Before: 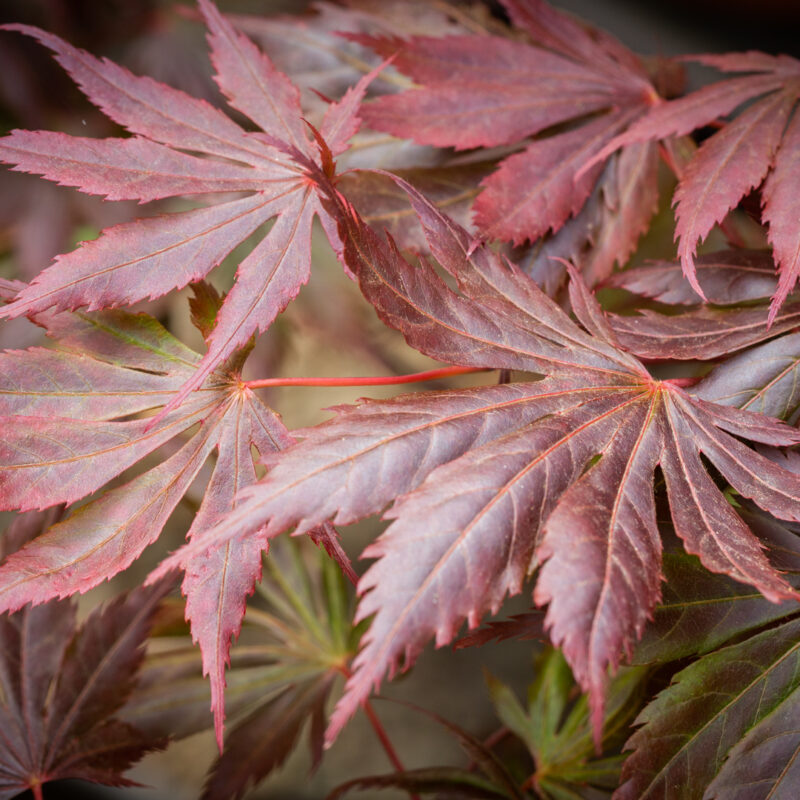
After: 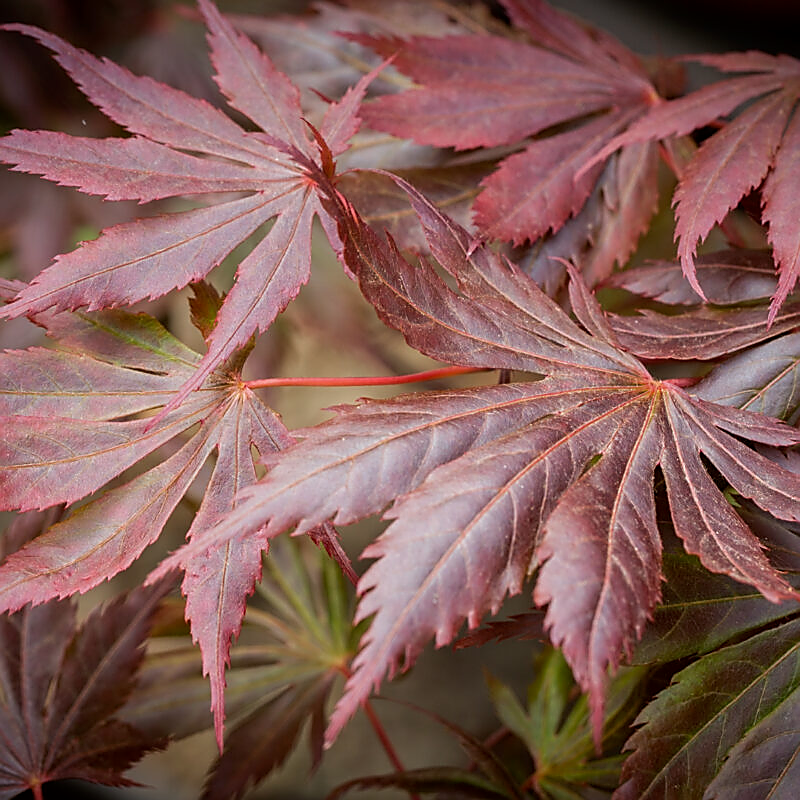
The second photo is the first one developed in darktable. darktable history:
exposure: black level correction 0.001, exposure -0.2 EV, compensate highlight preservation false
sharpen: radius 1.4, amount 1.25, threshold 0.7
